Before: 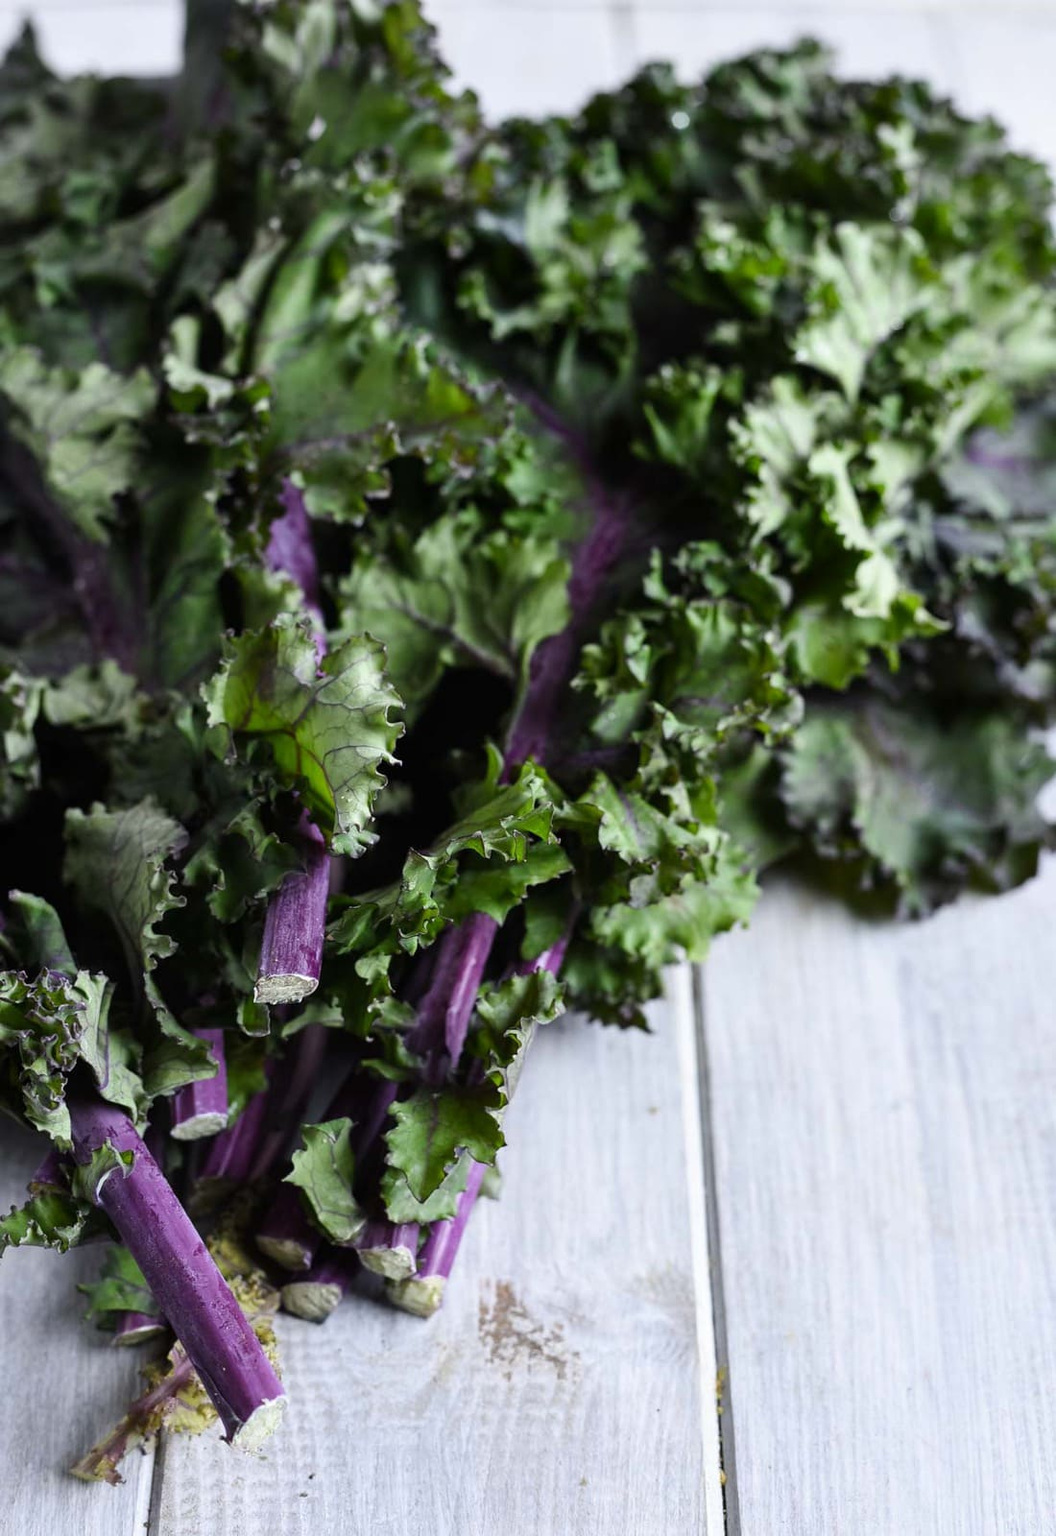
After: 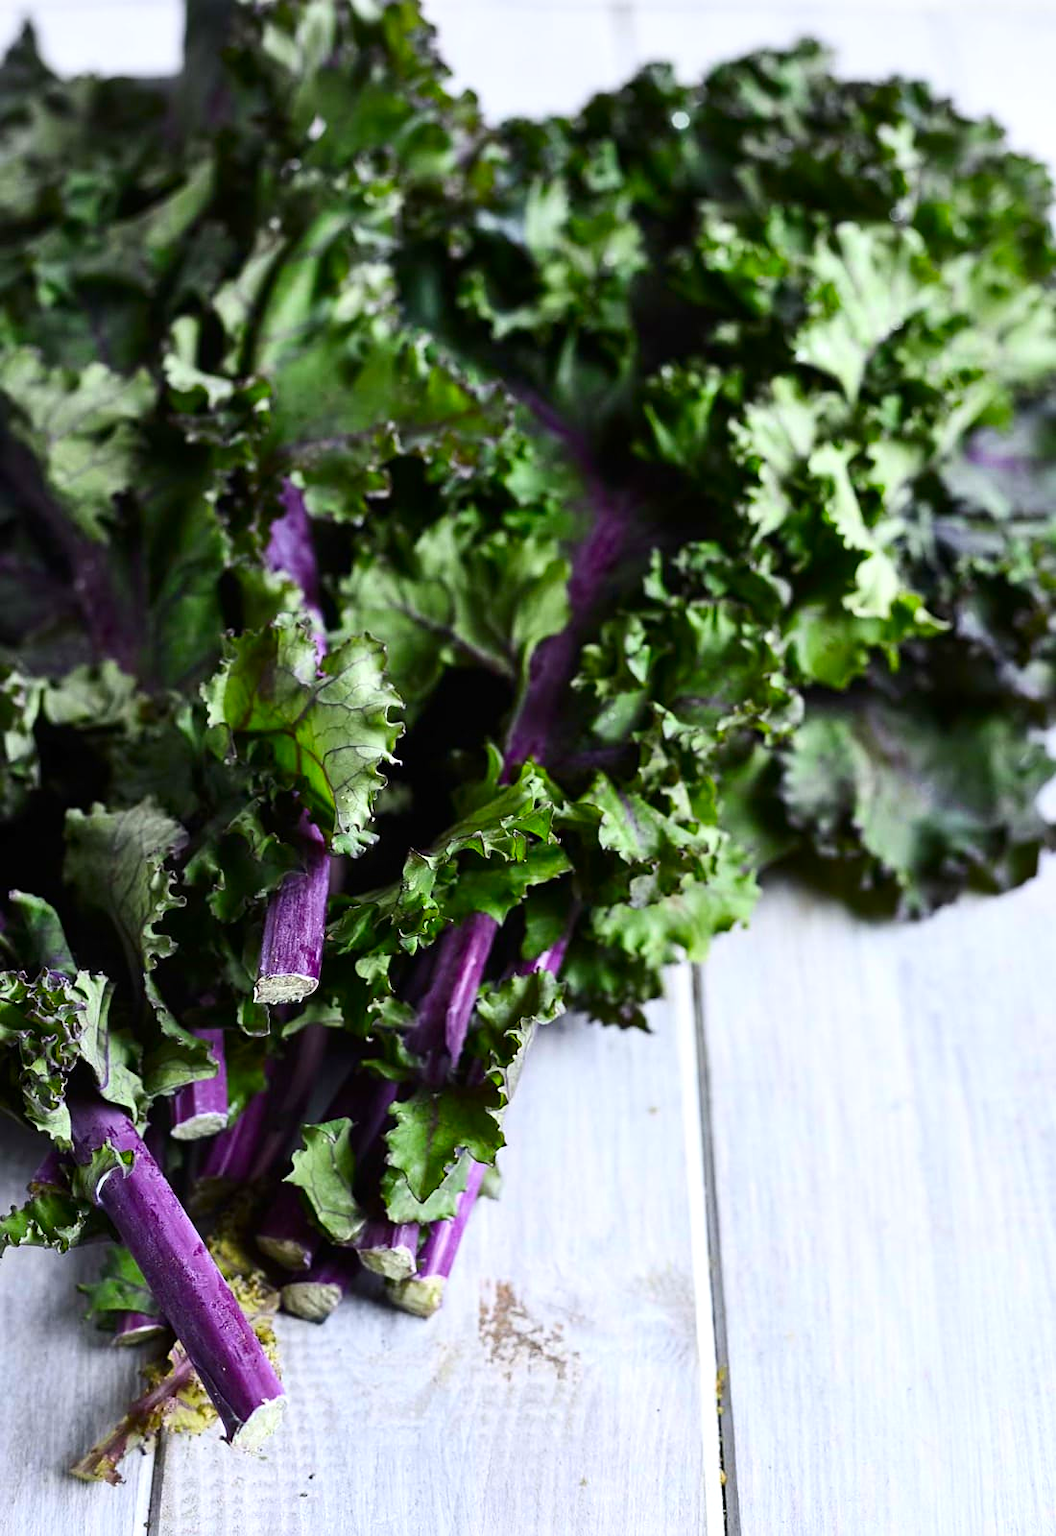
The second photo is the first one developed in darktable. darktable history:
exposure: exposure 0.179 EV, compensate highlight preservation false
contrast brightness saturation: contrast 0.165, saturation 0.312
sharpen: amount 0.206
